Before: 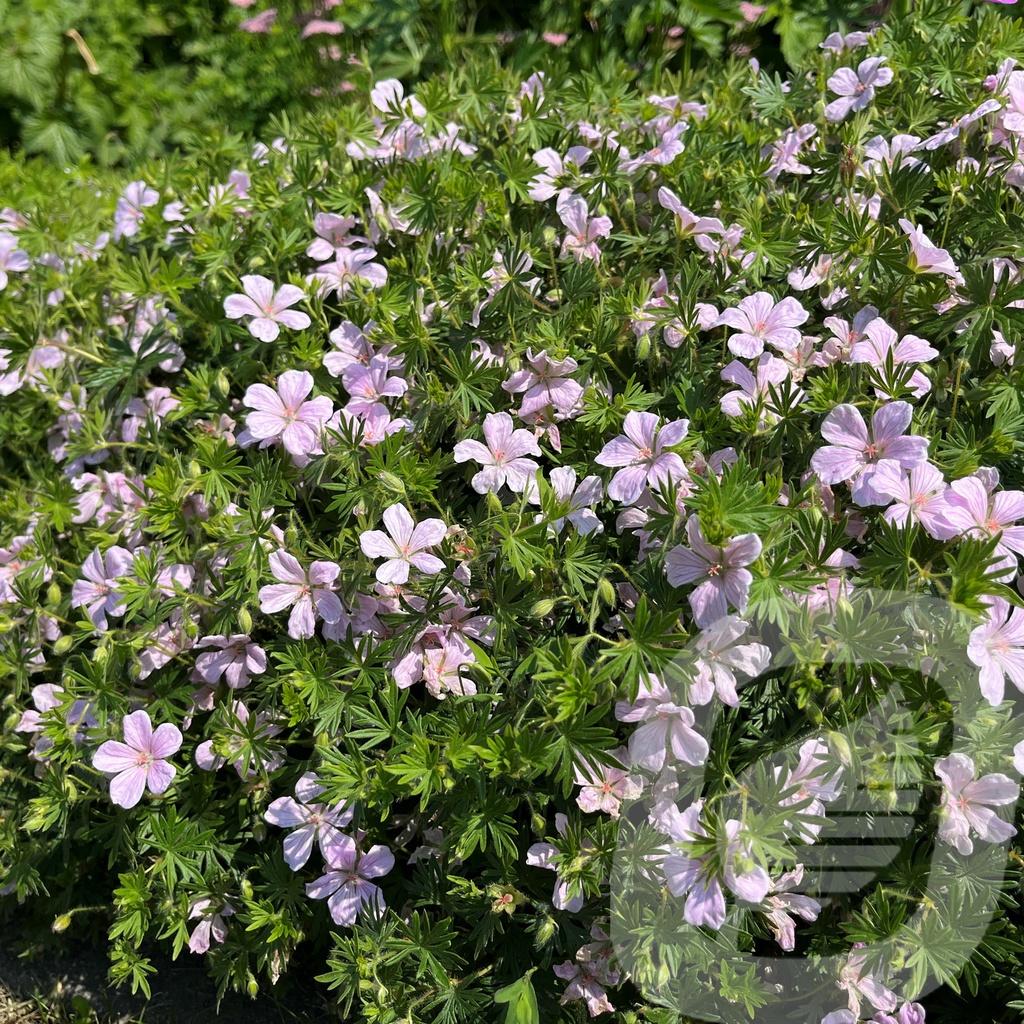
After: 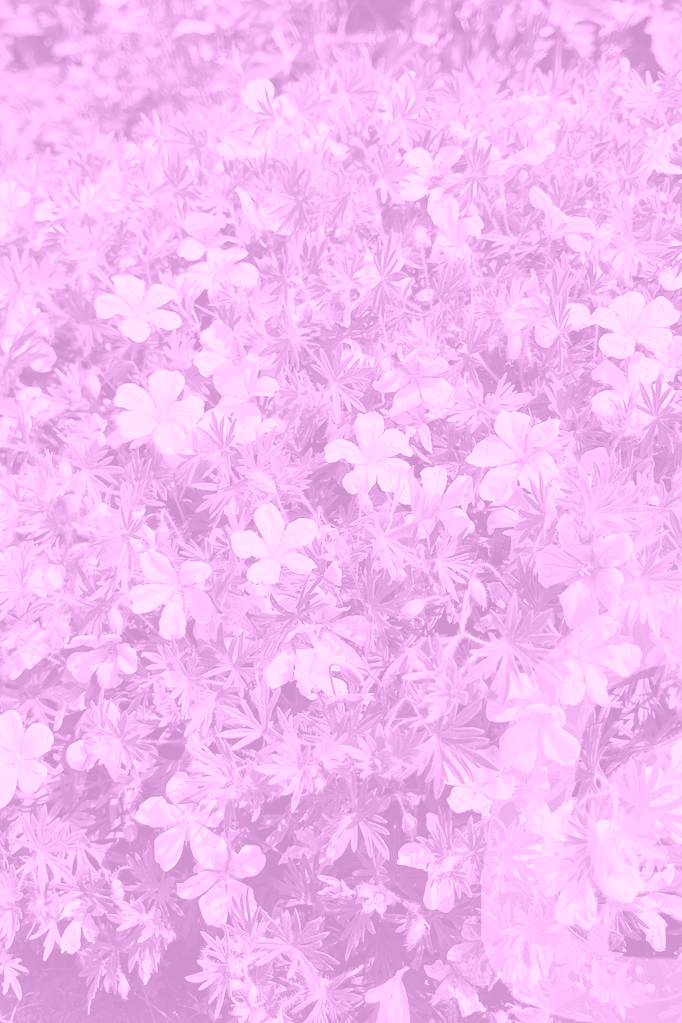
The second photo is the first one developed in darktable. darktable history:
colorize: hue 331.2°, saturation 75%, source mix 30.28%, lightness 70.52%, version 1
shadows and highlights: shadows 43.71, white point adjustment -1.46, soften with gaussian
crop and rotate: left 12.673%, right 20.66%
global tonemap: drago (1, 100), detail 1
